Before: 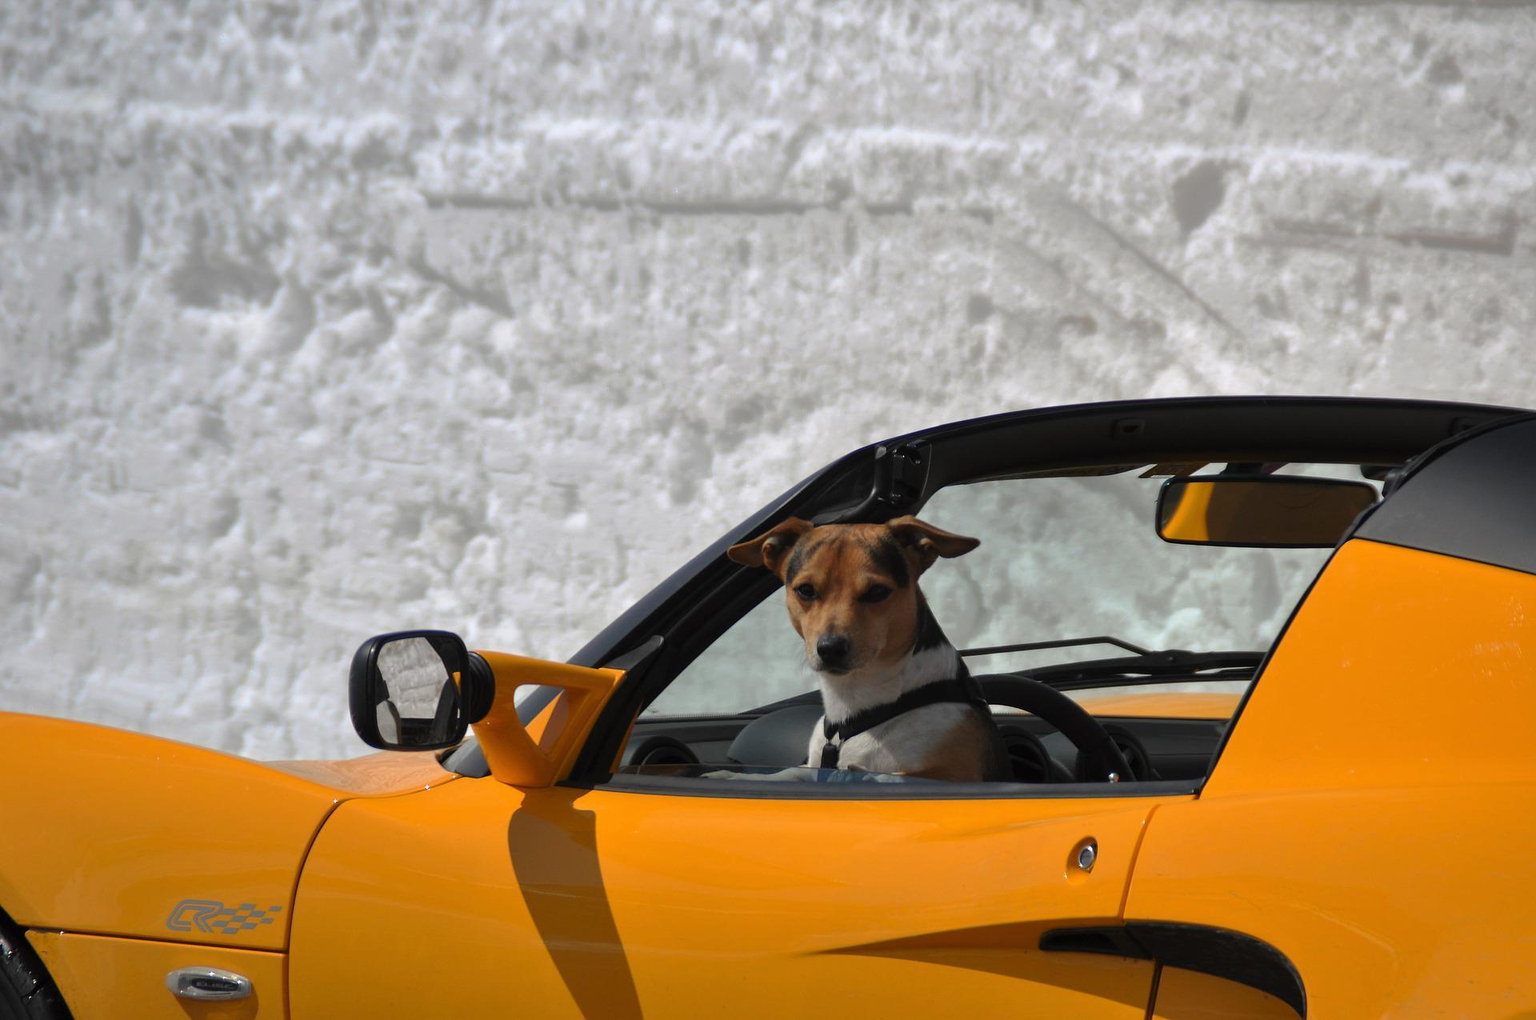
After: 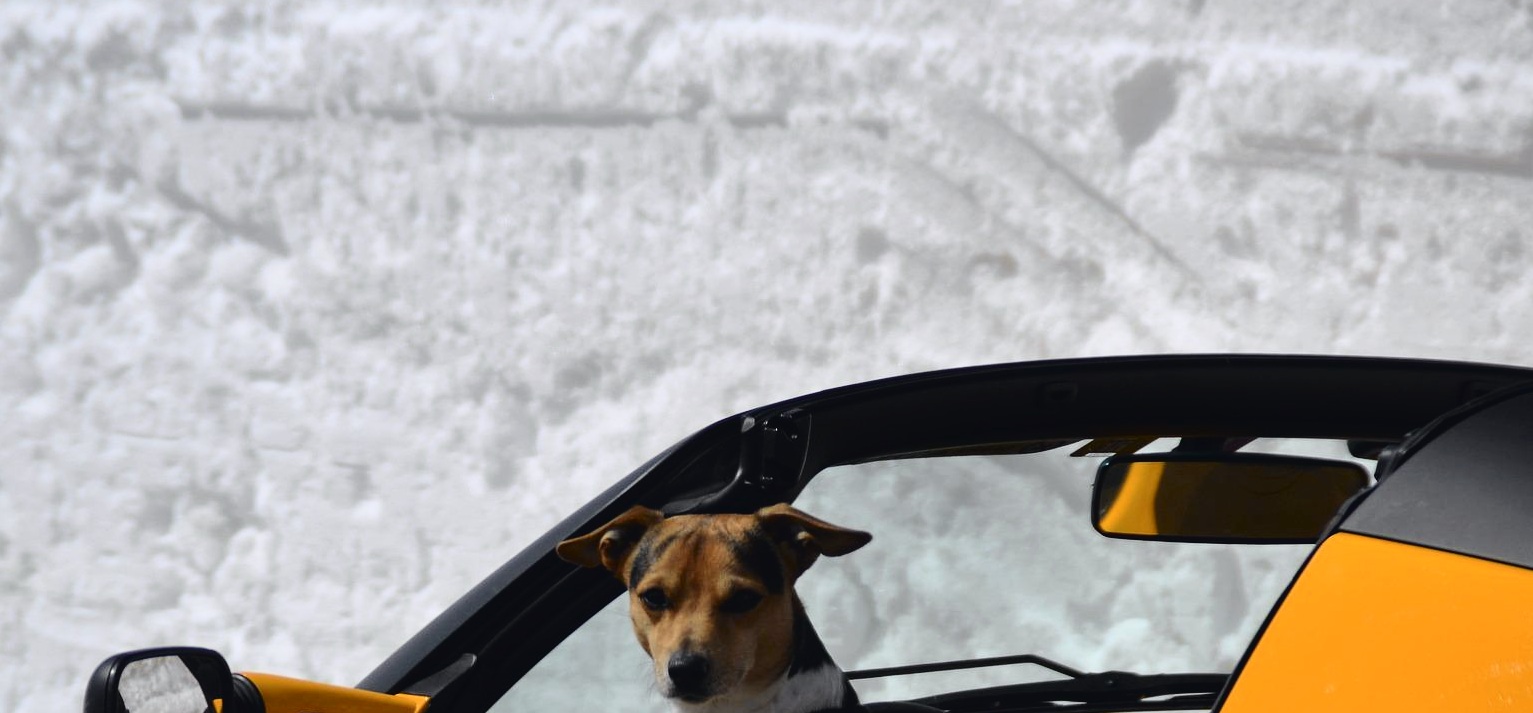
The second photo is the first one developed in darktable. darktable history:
crop: left 18.388%, top 11.122%, right 1.758%, bottom 32.916%
tone curve: curves: ch0 [(0, 0.023) (0.104, 0.058) (0.21, 0.162) (0.469, 0.524) (0.579, 0.65) (0.725, 0.8) (0.858, 0.903) (1, 0.974)]; ch1 [(0, 0) (0.414, 0.395) (0.447, 0.447) (0.502, 0.501) (0.521, 0.512) (0.57, 0.563) (0.618, 0.61) (0.654, 0.642) (1, 1)]; ch2 [(0, 0) (0.356, 0.408) (0.437, 0.453) (0.492, 0.485) (0.524, 0.508) (0.566, 0.567) (0.595, 0.604) (1, 1)], color space Lab, independent channels, preserve colors none
